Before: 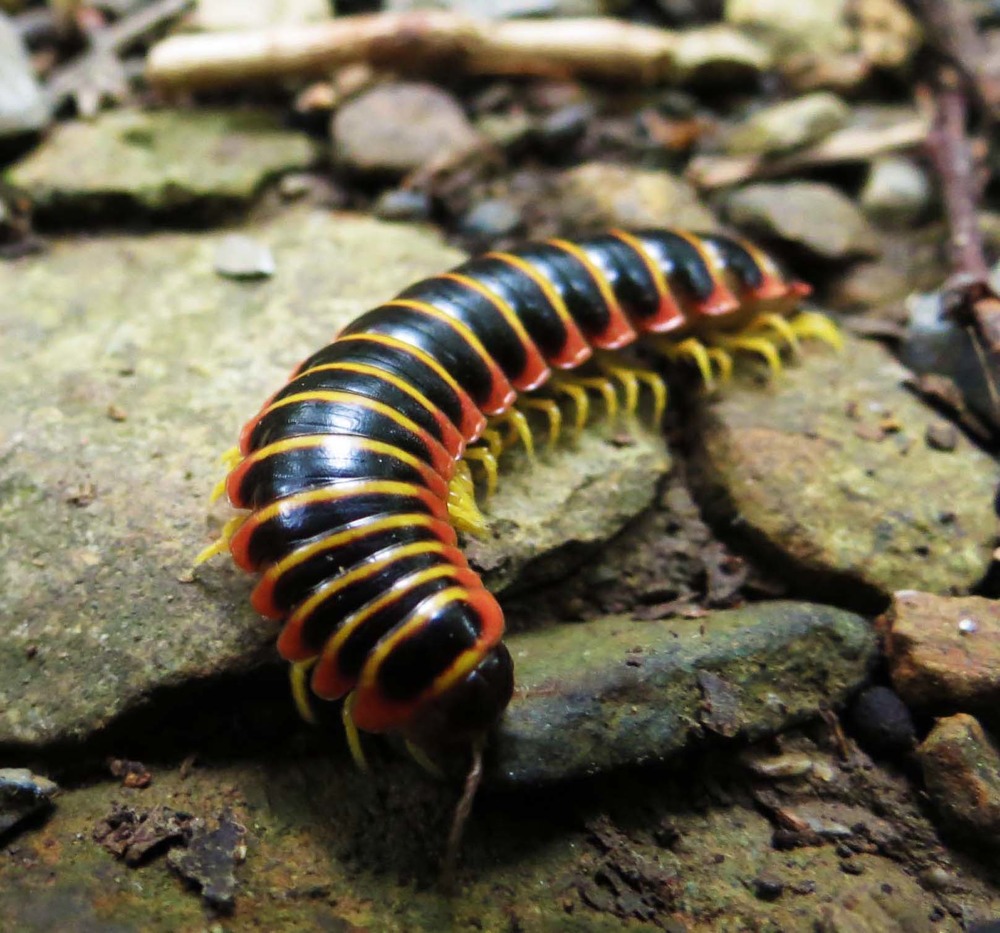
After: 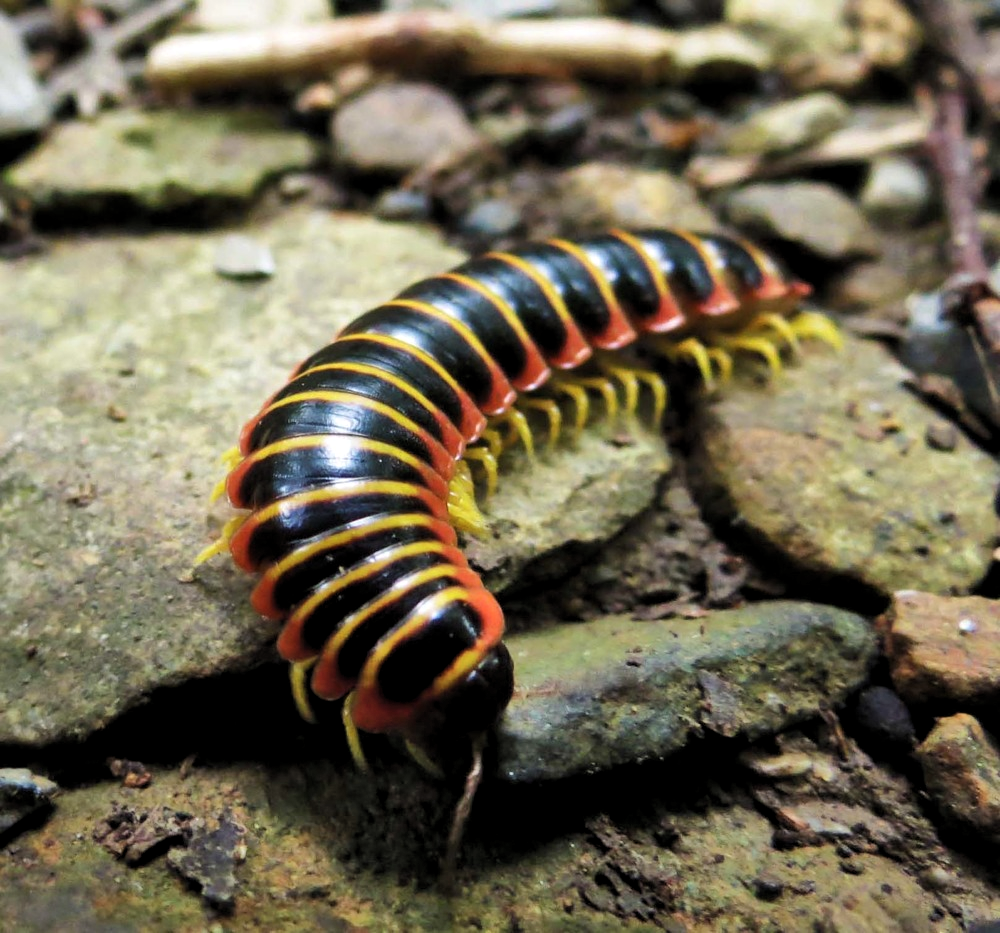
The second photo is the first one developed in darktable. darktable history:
shadows and highlights: shadows 60, soften with gaussian
levels: levels [0.026, 0.507, 0.987]
